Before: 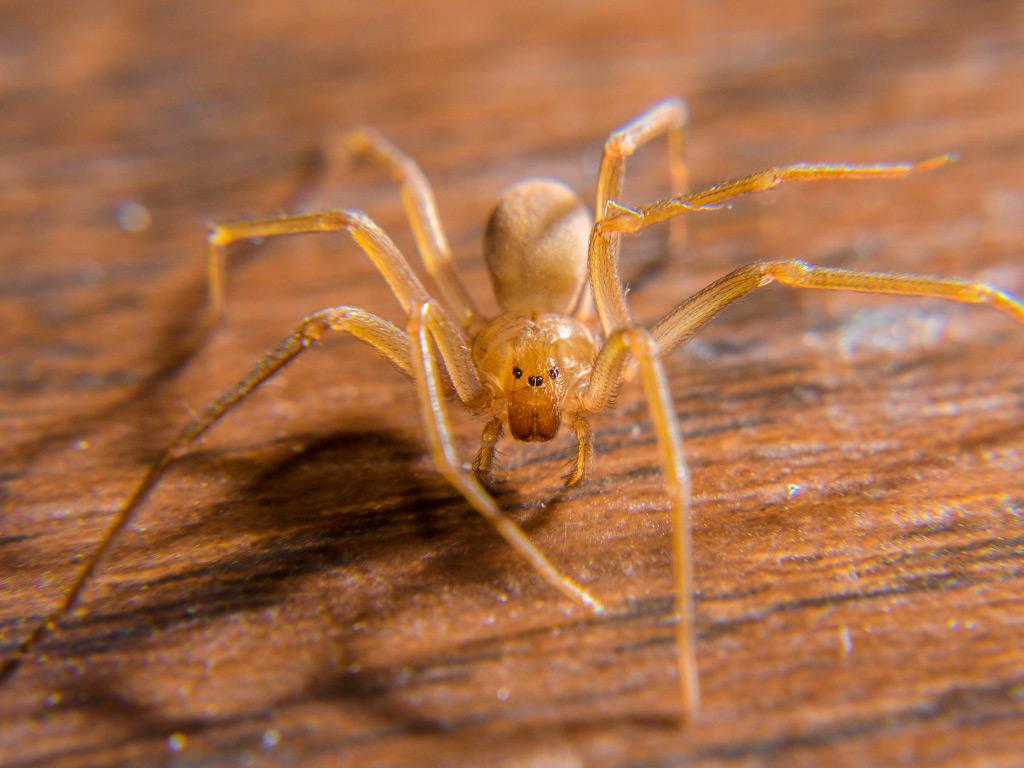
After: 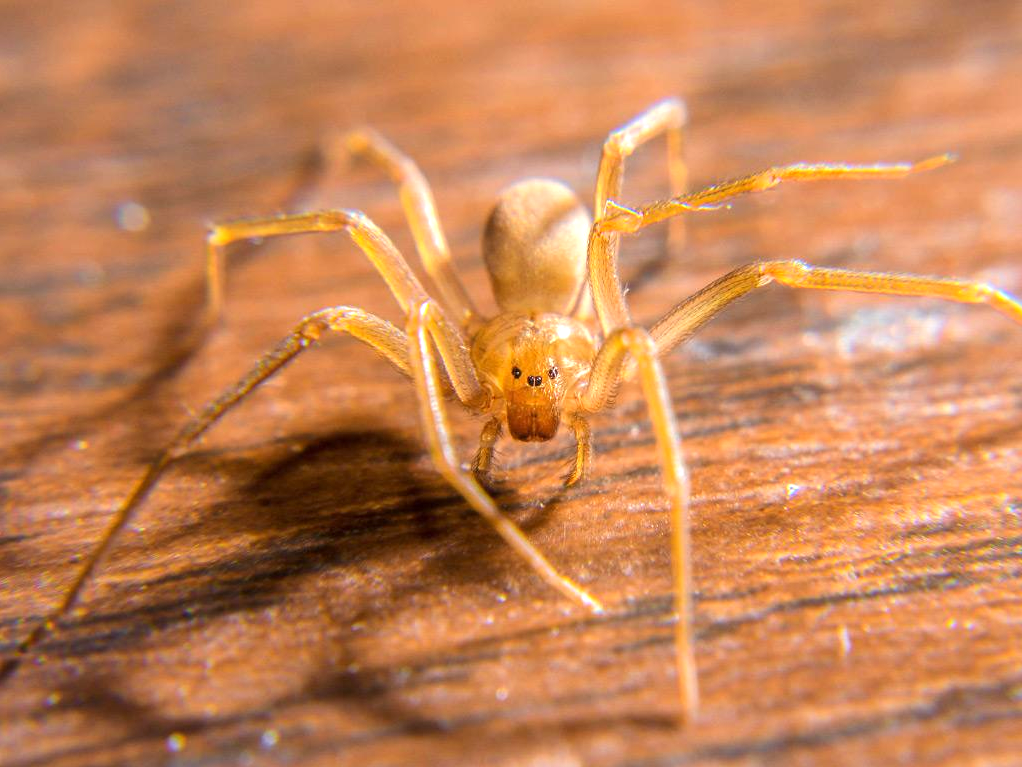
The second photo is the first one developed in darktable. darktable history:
crop and rotate: left 0.121%
exposure: exposure 0.6 EV, compensate highlight preservation false
